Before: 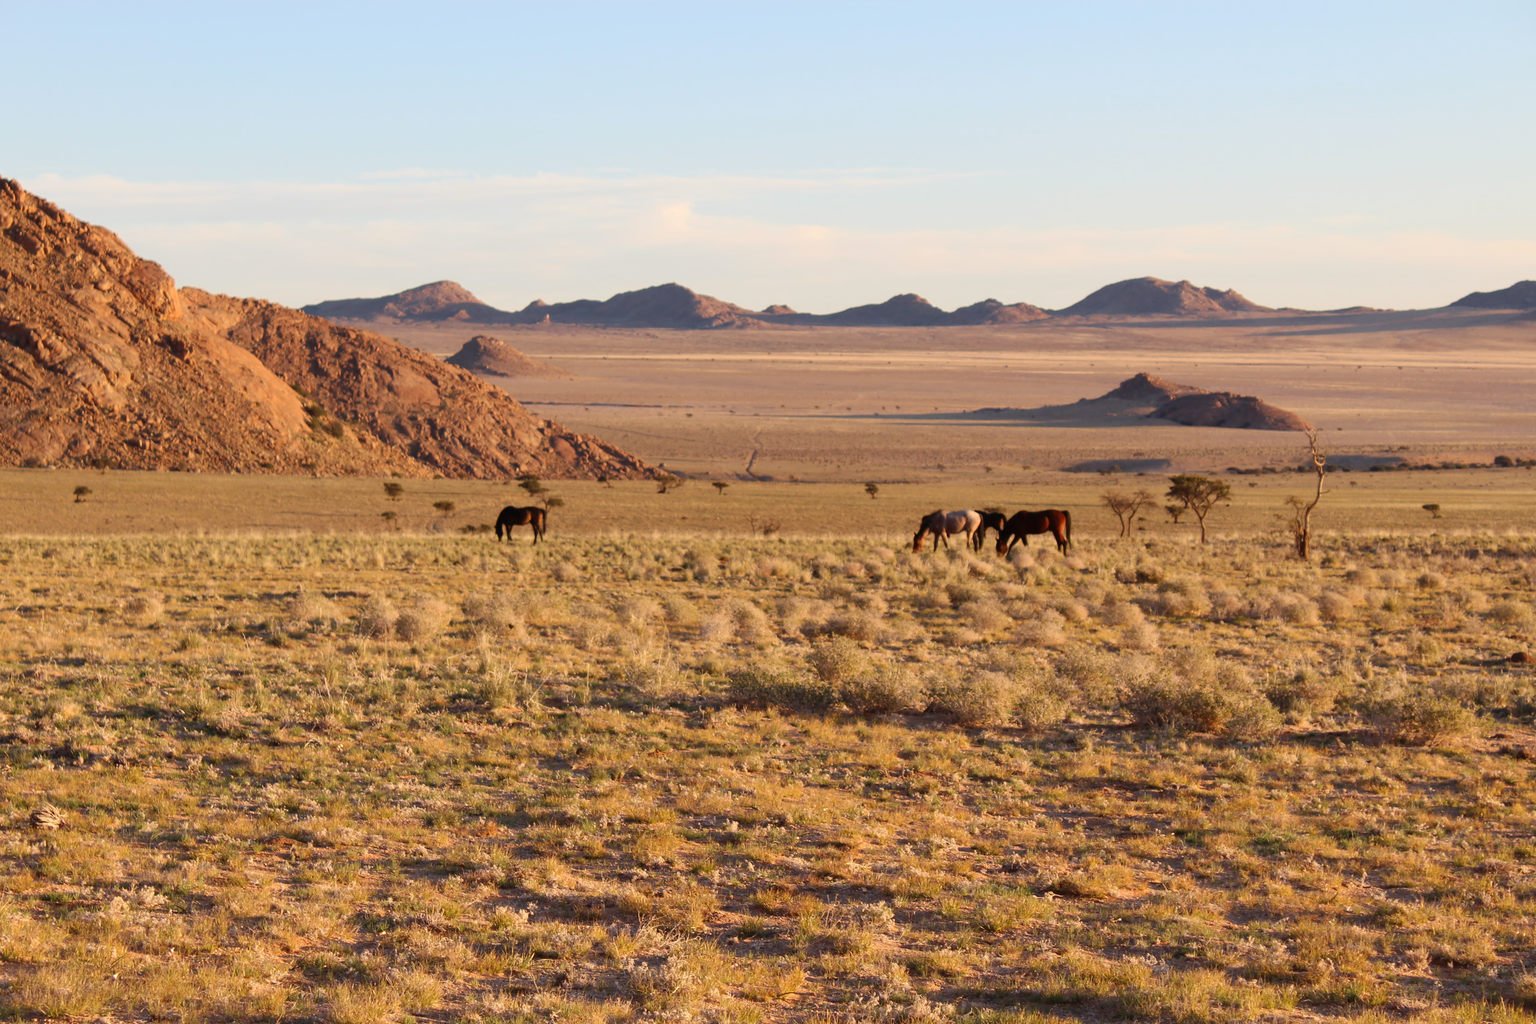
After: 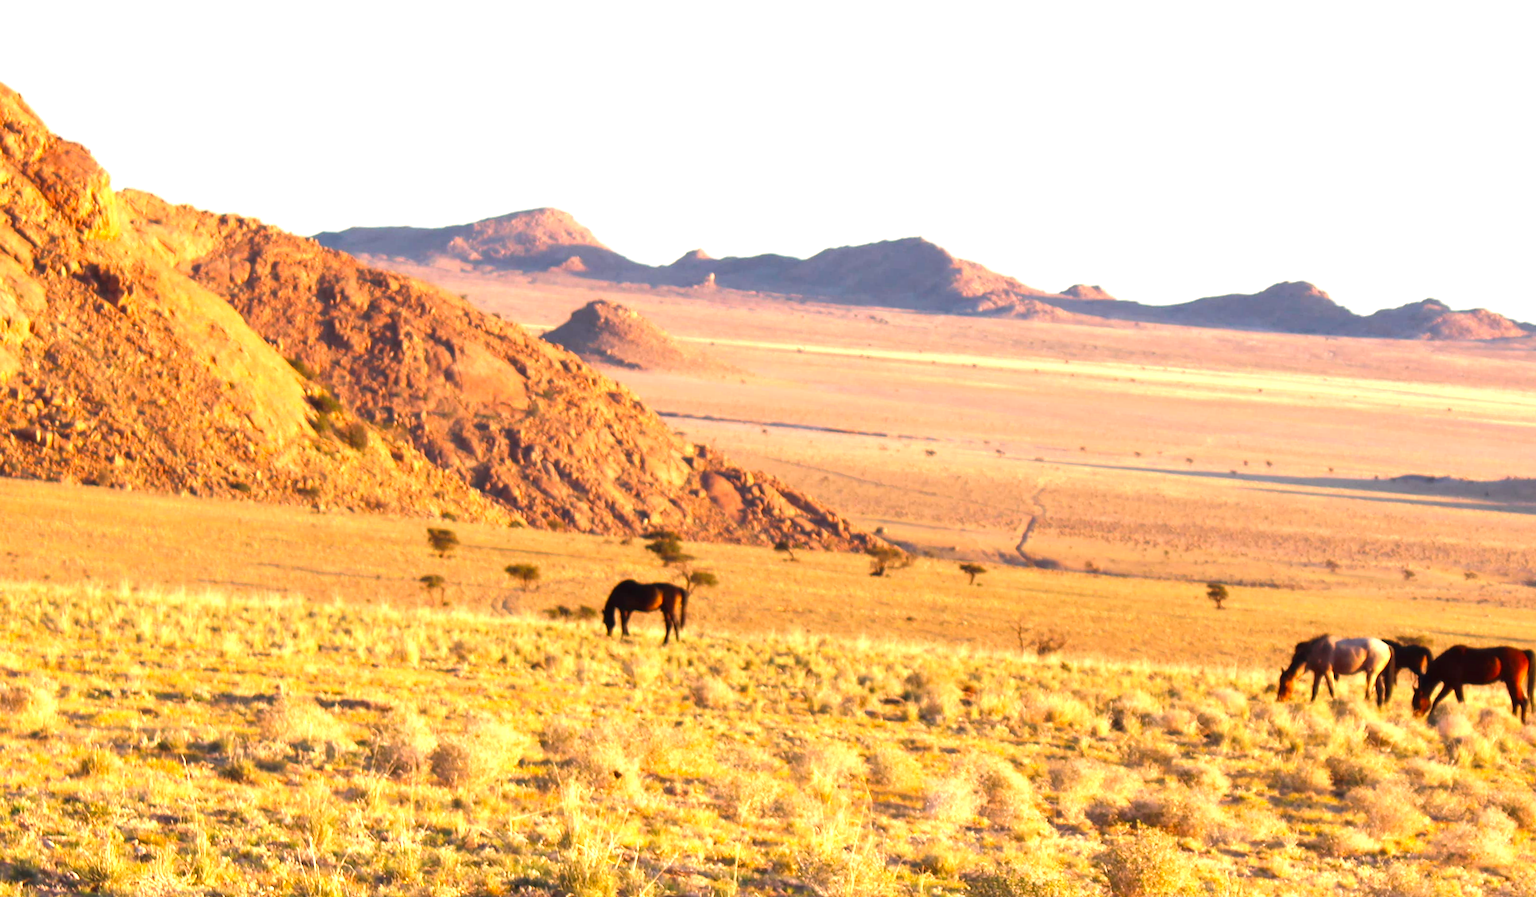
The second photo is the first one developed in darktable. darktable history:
rotate and perspective: rotation -1°, crop left 0.011, crop right 0.989, crop top 0.025, crop bottom 0.975
crop and rotate: angle -4.99°, left 2.122%, top 6.945%, right 27.566%, bottom 30.519%
exposure: black level correction 0, exposure 1.1 EV, compensate exposure bias true, compensate highlight preservation false
color balance: lift [1, 1.001, 0.999, 1.001], gamma [1, 1.004, 1.007, 0.993], gain [1, 0.991, 0.987, 1.013], contrast 7.5%, contrast fulcrum 10%, output saturation 115%
